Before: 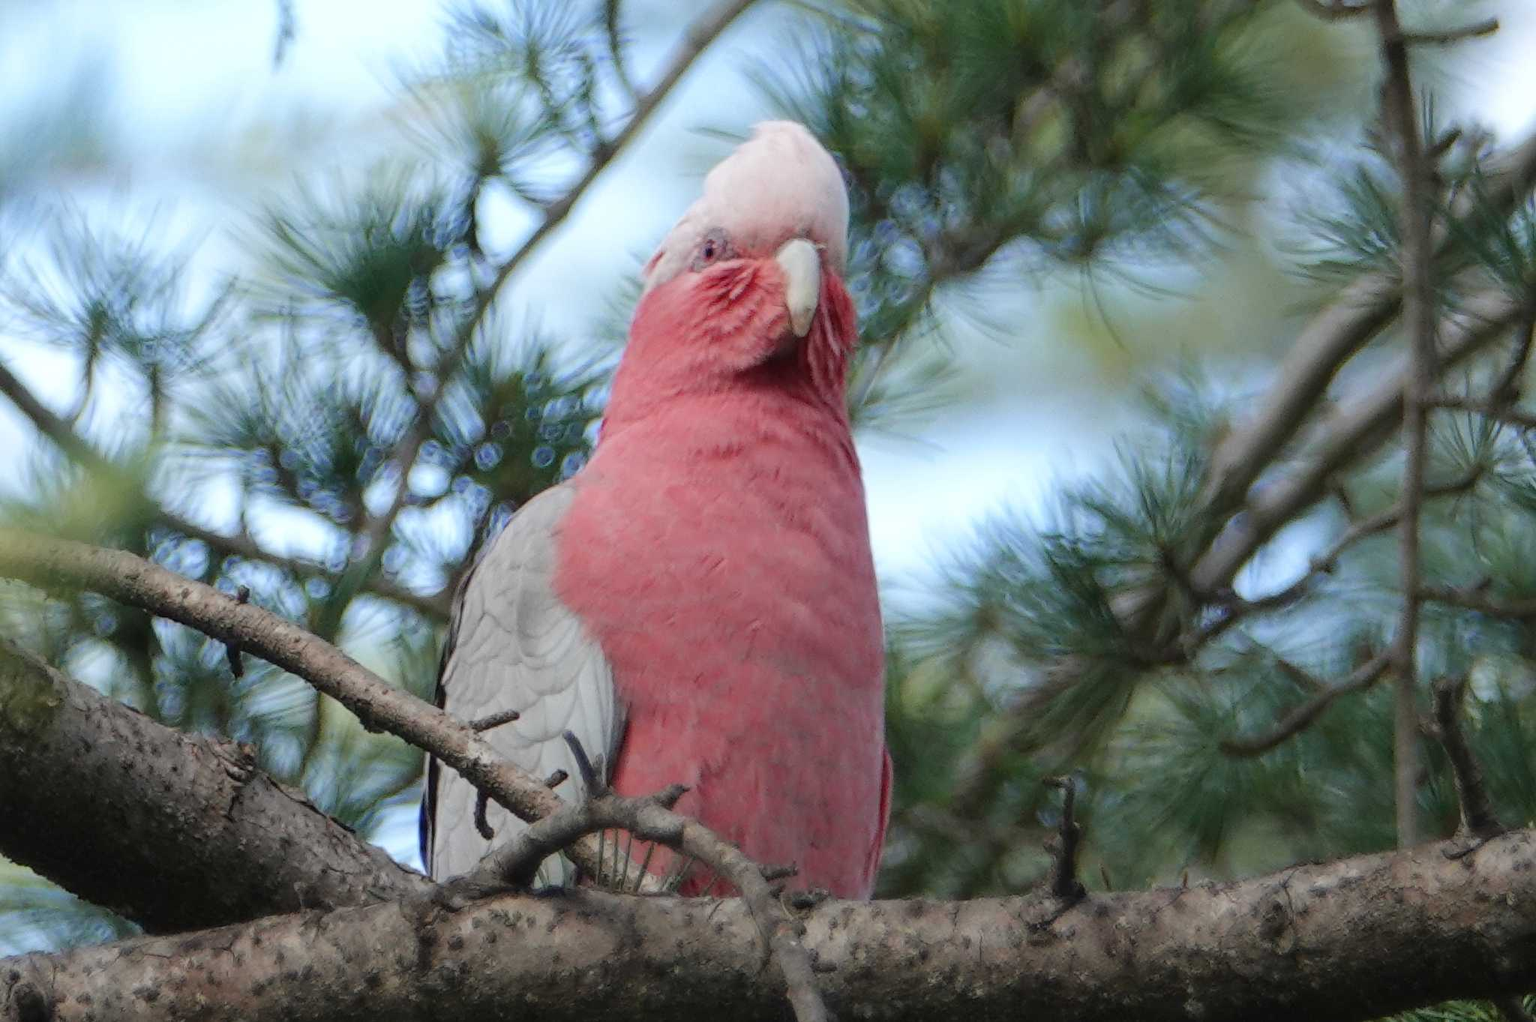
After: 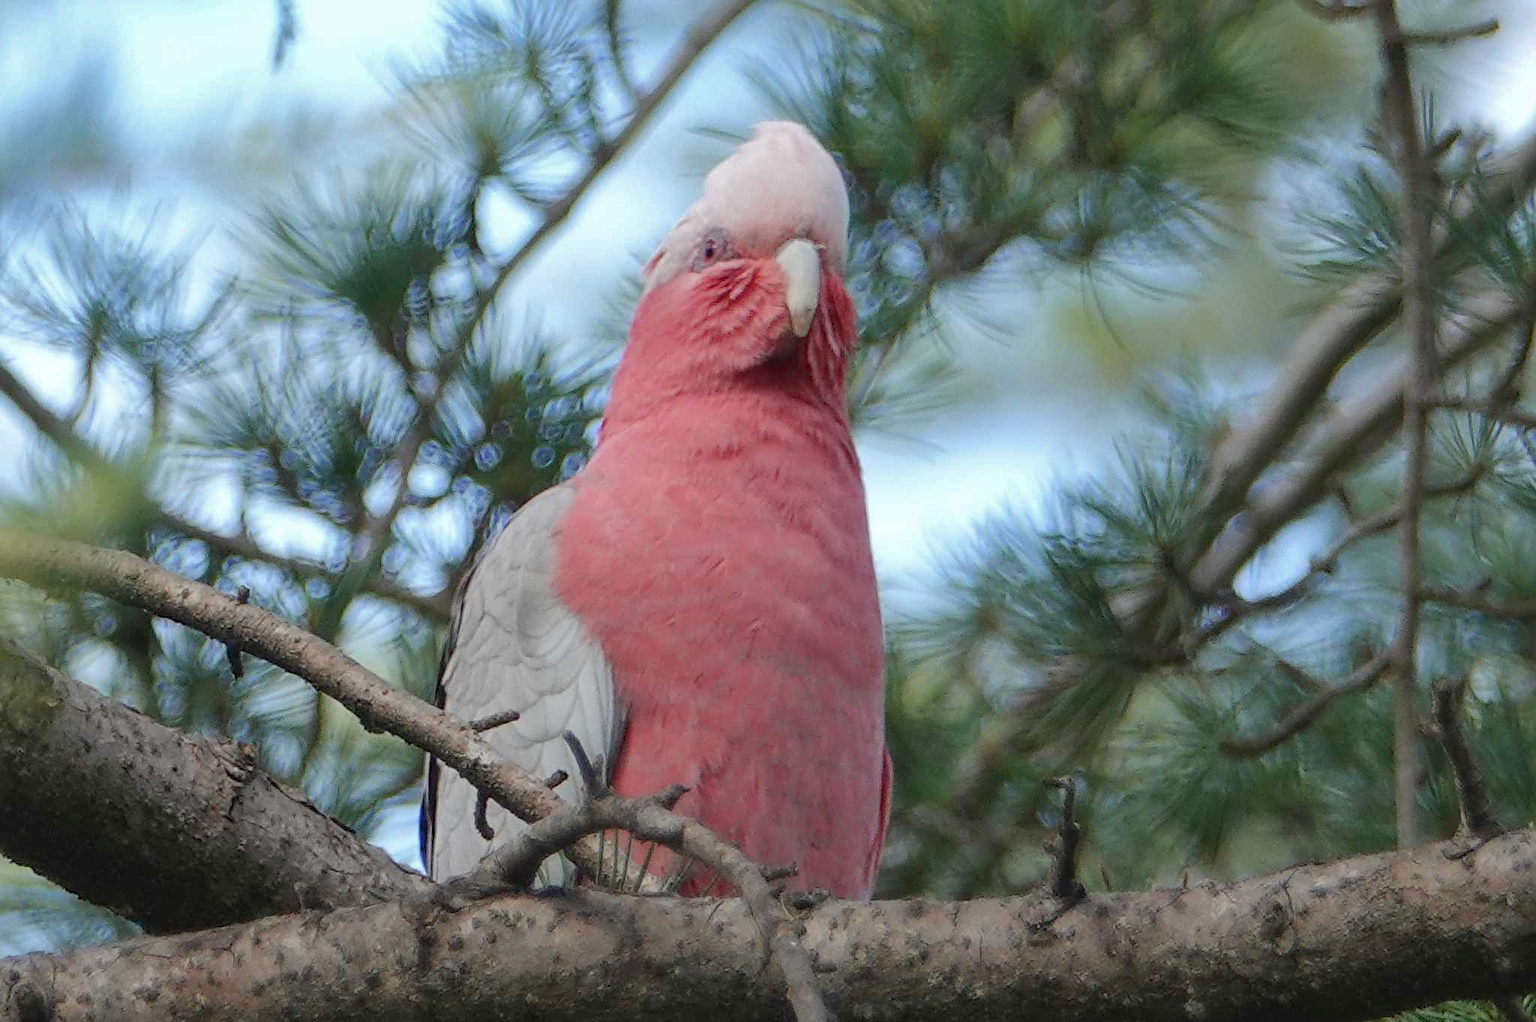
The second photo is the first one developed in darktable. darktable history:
shadows and highlights: on, module defaults
sharpen: amount 0.492
